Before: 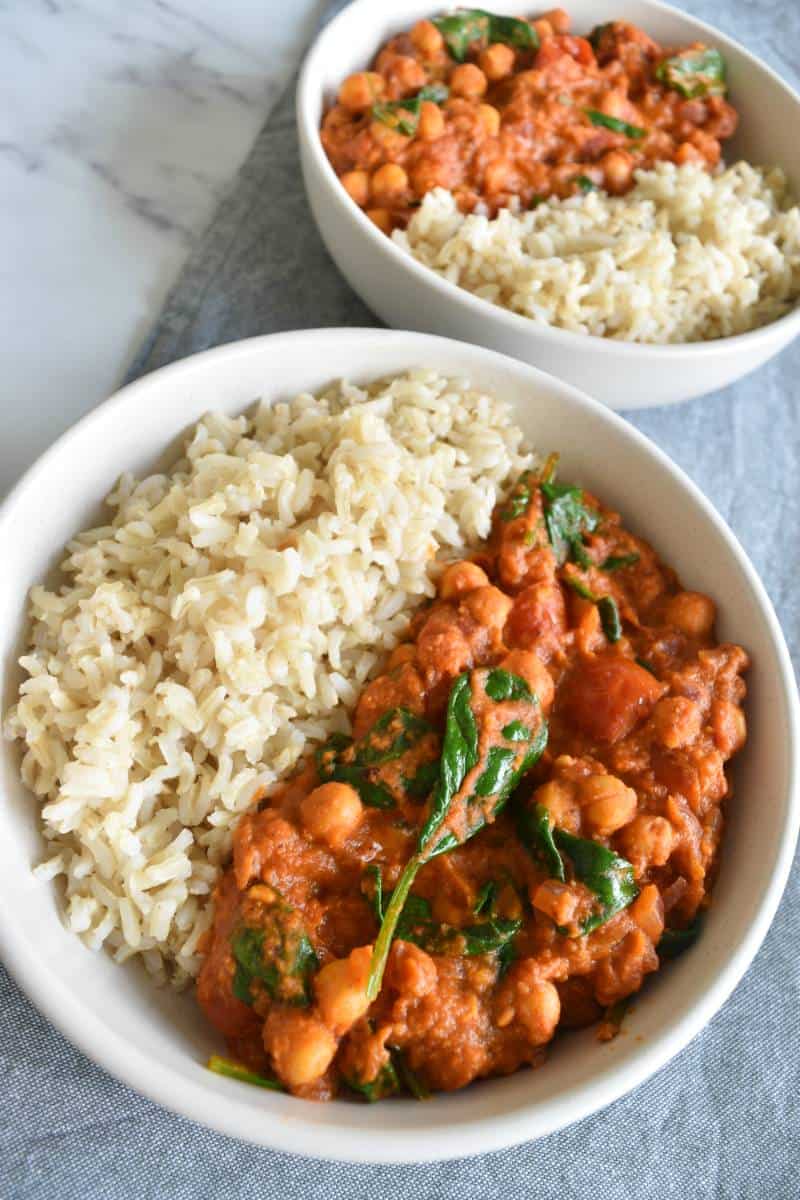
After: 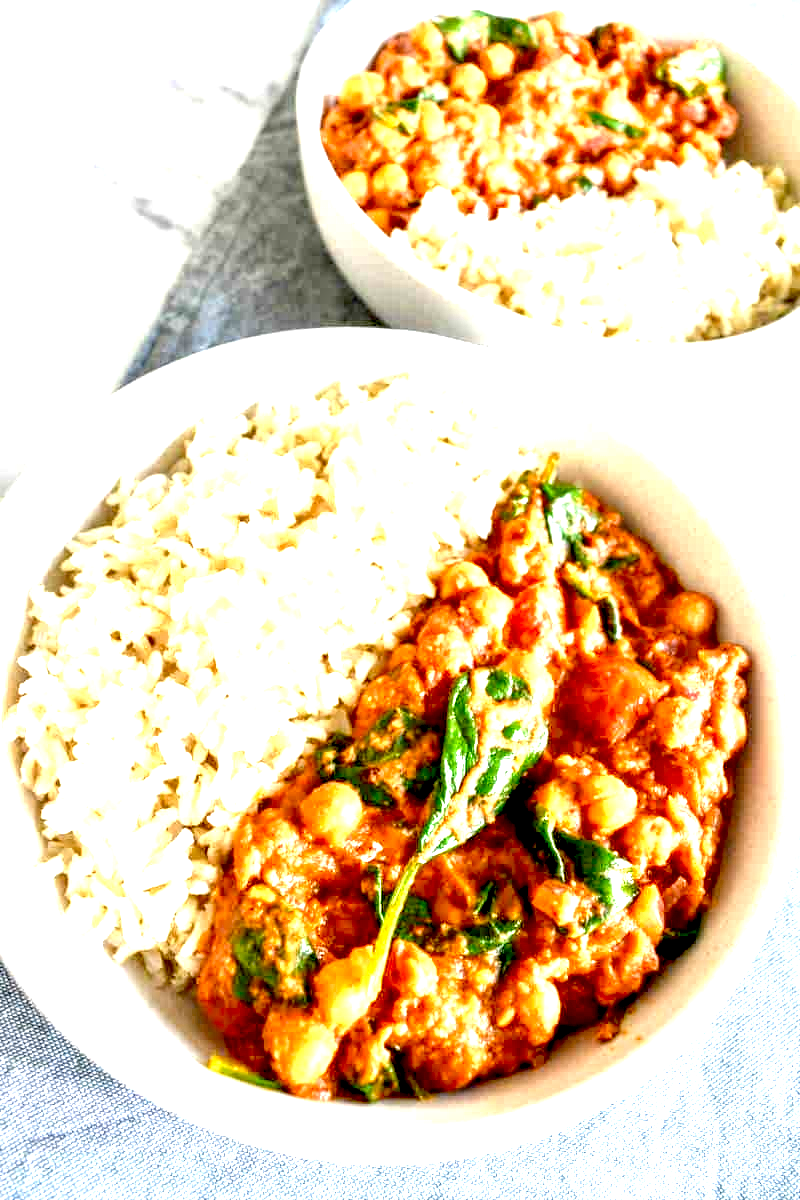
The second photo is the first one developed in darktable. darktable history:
exposure: black level correction 0.016, exposure 1.793 EV, compensate highlight preservation false
local contrast: highlights 63%, shadows 54%, detail 168%, midtone range 0.512
